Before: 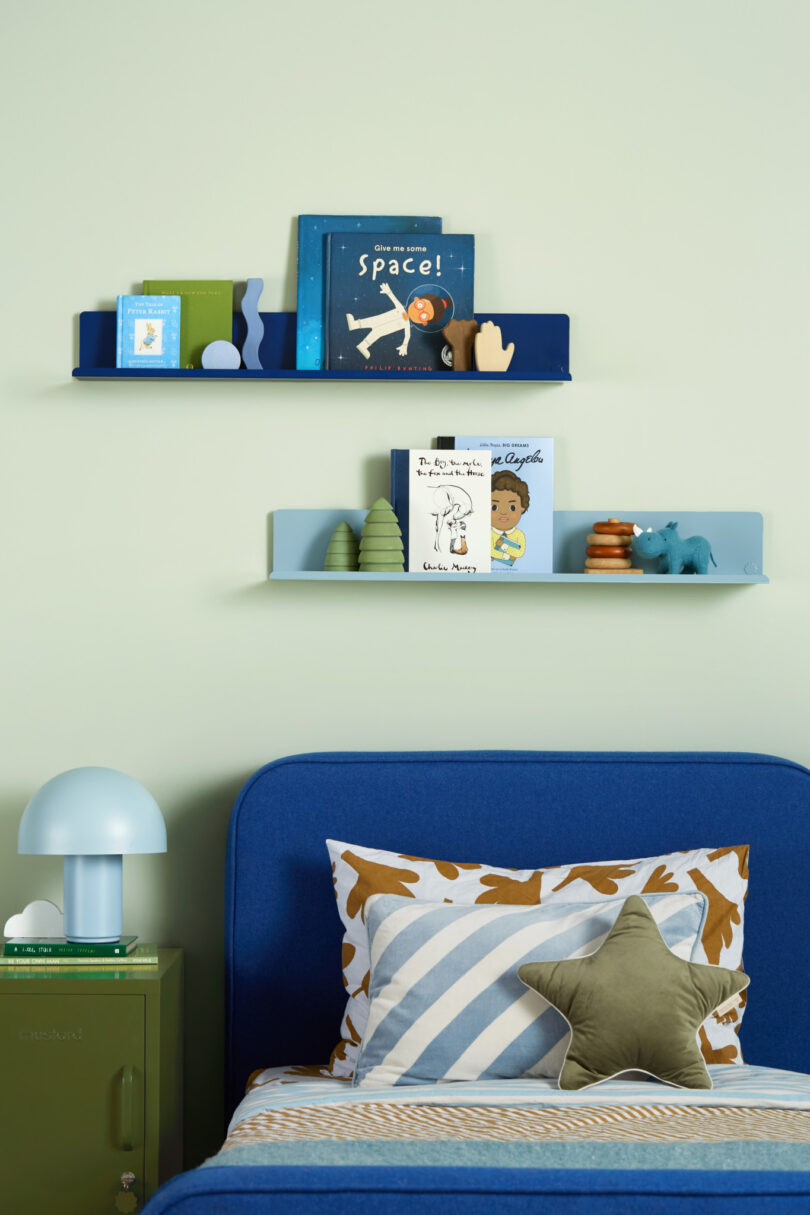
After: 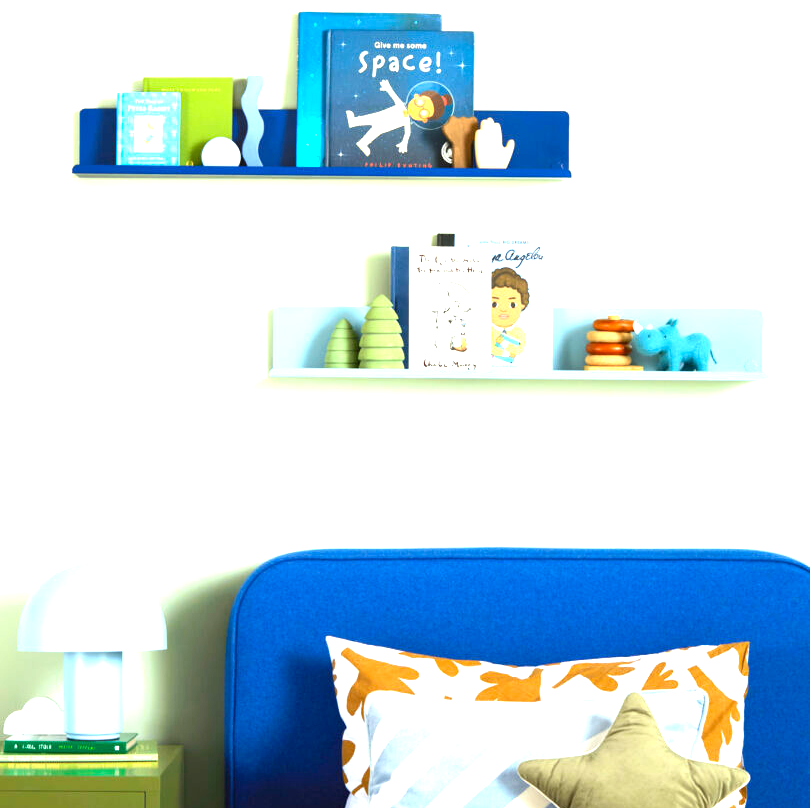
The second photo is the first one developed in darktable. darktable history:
contrast brightness saturation: contrast 0.08, saturation 0.2
exposure: black level correction 0, exposure 1.675 EV, compensate exposure bias true, compensate highlight preservation false
crop: top 16.727%, bottom 16.727%
tone equalizer: on, module defaults
